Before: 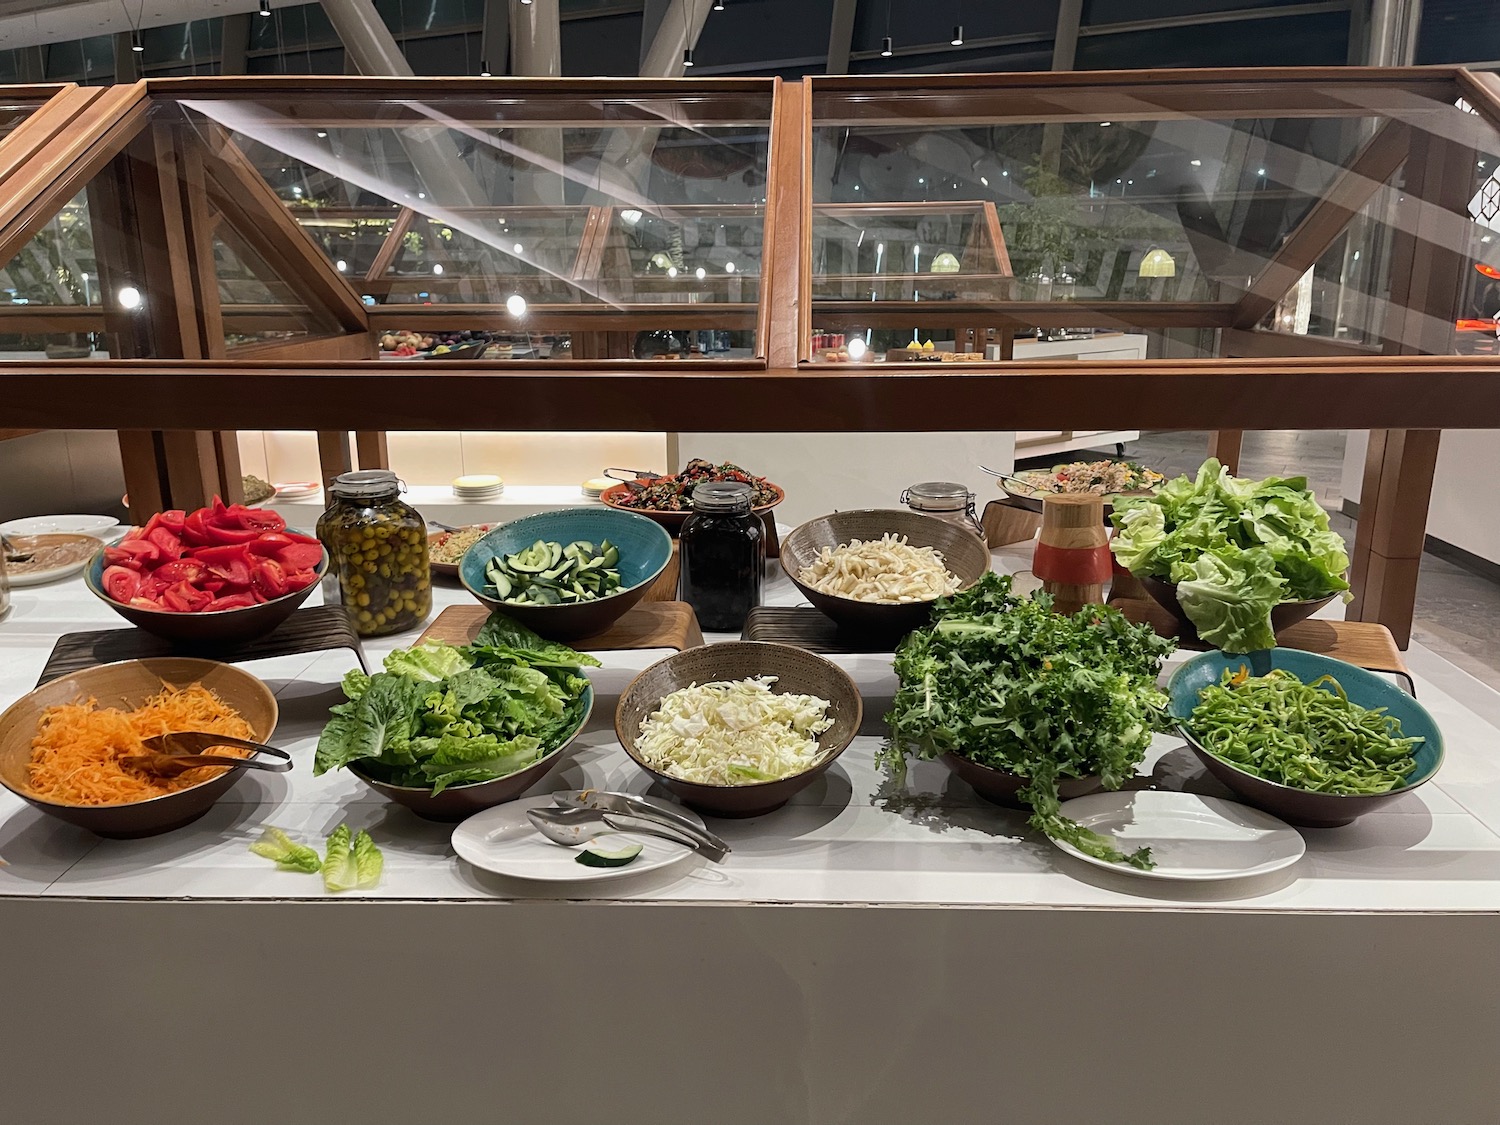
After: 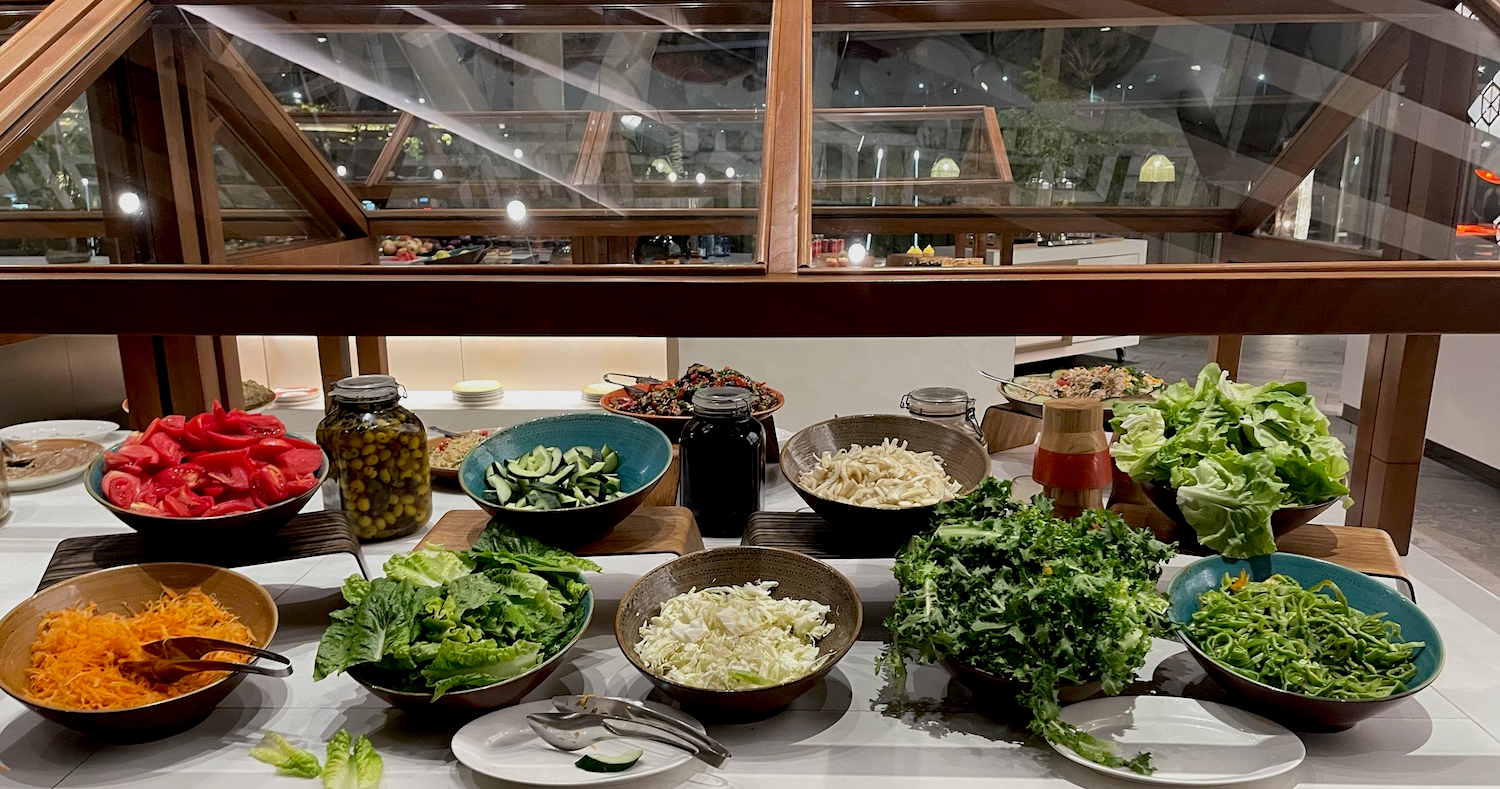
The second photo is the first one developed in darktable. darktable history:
crop and rotate: top 8.472%, bottom 21.311%
exposure: black level correction 0.009, exposure -0.163 EV, compensate highlight preservation false
